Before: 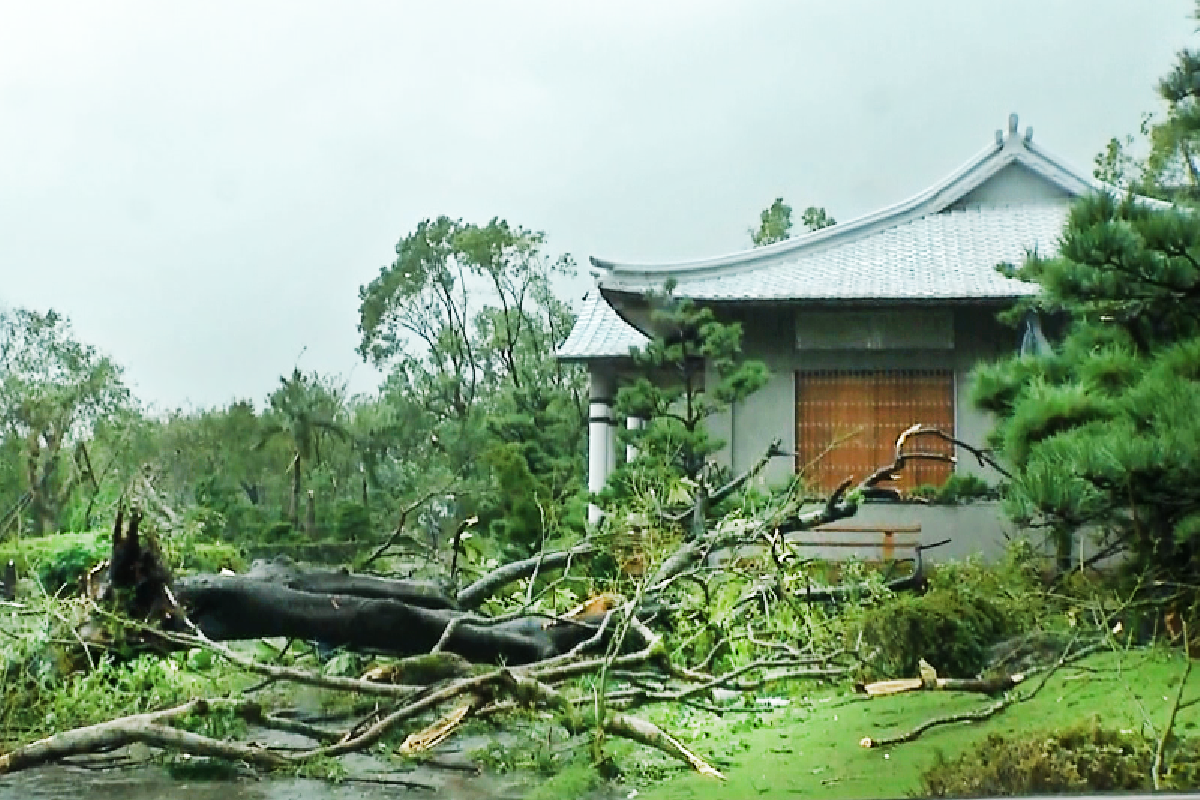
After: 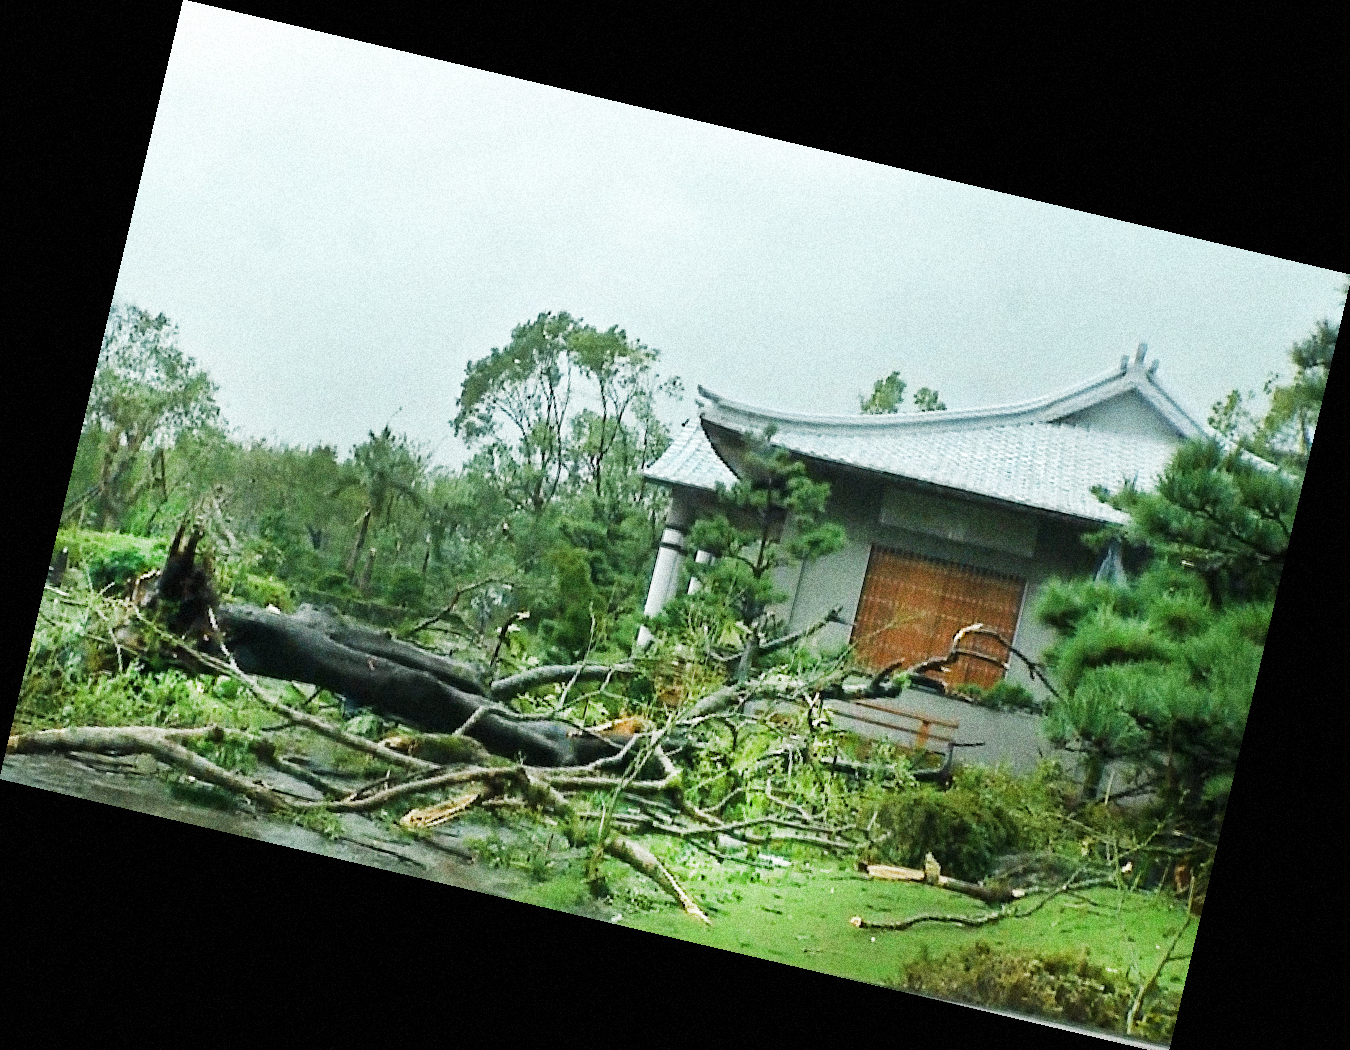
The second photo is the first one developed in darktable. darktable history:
rotate and perspective: rotation 13.27°, automatic cropping off
crop: top 0.05%, bottom 0.098%
grain: coarseness 14.49 ISO, strength 48.04%, mid-tones bias 35%
